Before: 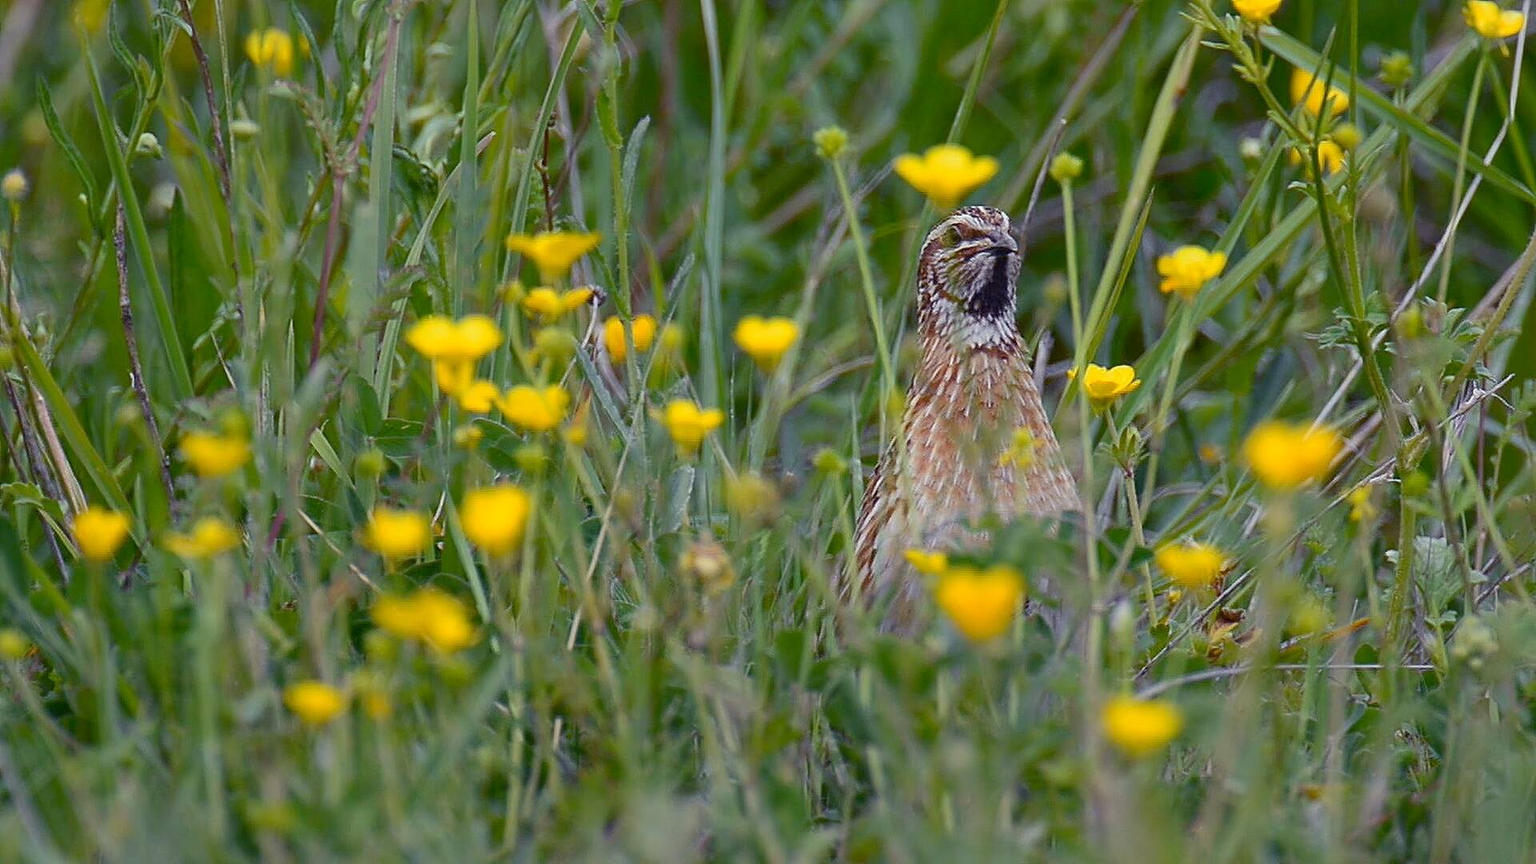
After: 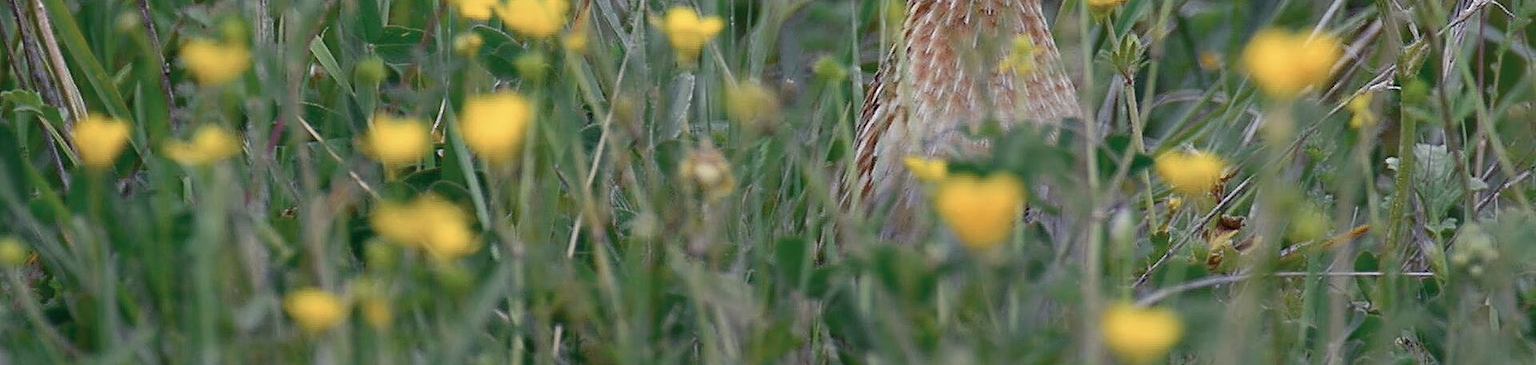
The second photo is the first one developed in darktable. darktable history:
color zones: curves: ch0 [(0, 0.5) (0.125, 0.4) (0.25, 0.5) (0.375, 0.4) (0.5, 0.4) (0.625, 0.35) (0.75, 0.35) (0.875, 0.5)]; ch1 [(0, 0.35) (0.125, 0.45) (0.25, 0.35) (0.375, 0.35) (0.5, 0.35) (0.625, 0.35) (0.75, 0.45) (0.875, 0.35)]; ch2 [(0, 0.6) (0.125, 0.5) (0.25, 0.5) (0.375, 0.6) (0.5, 0.6) (0.625, 0.5) (0.75, 0.5) (0.875, 0.5)]
crop: top 45.463%, bottom 12.161%
